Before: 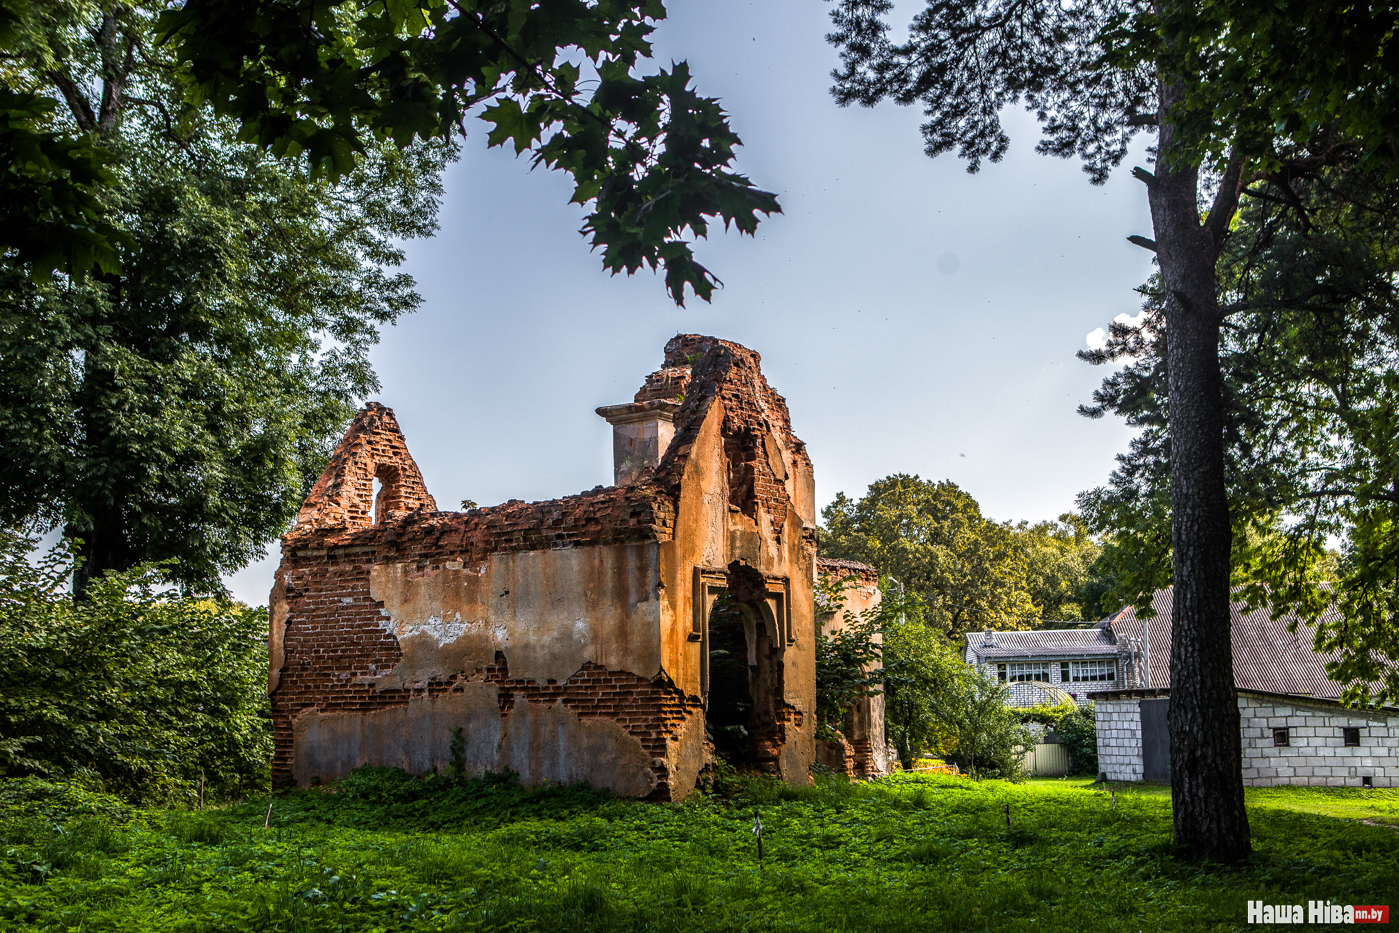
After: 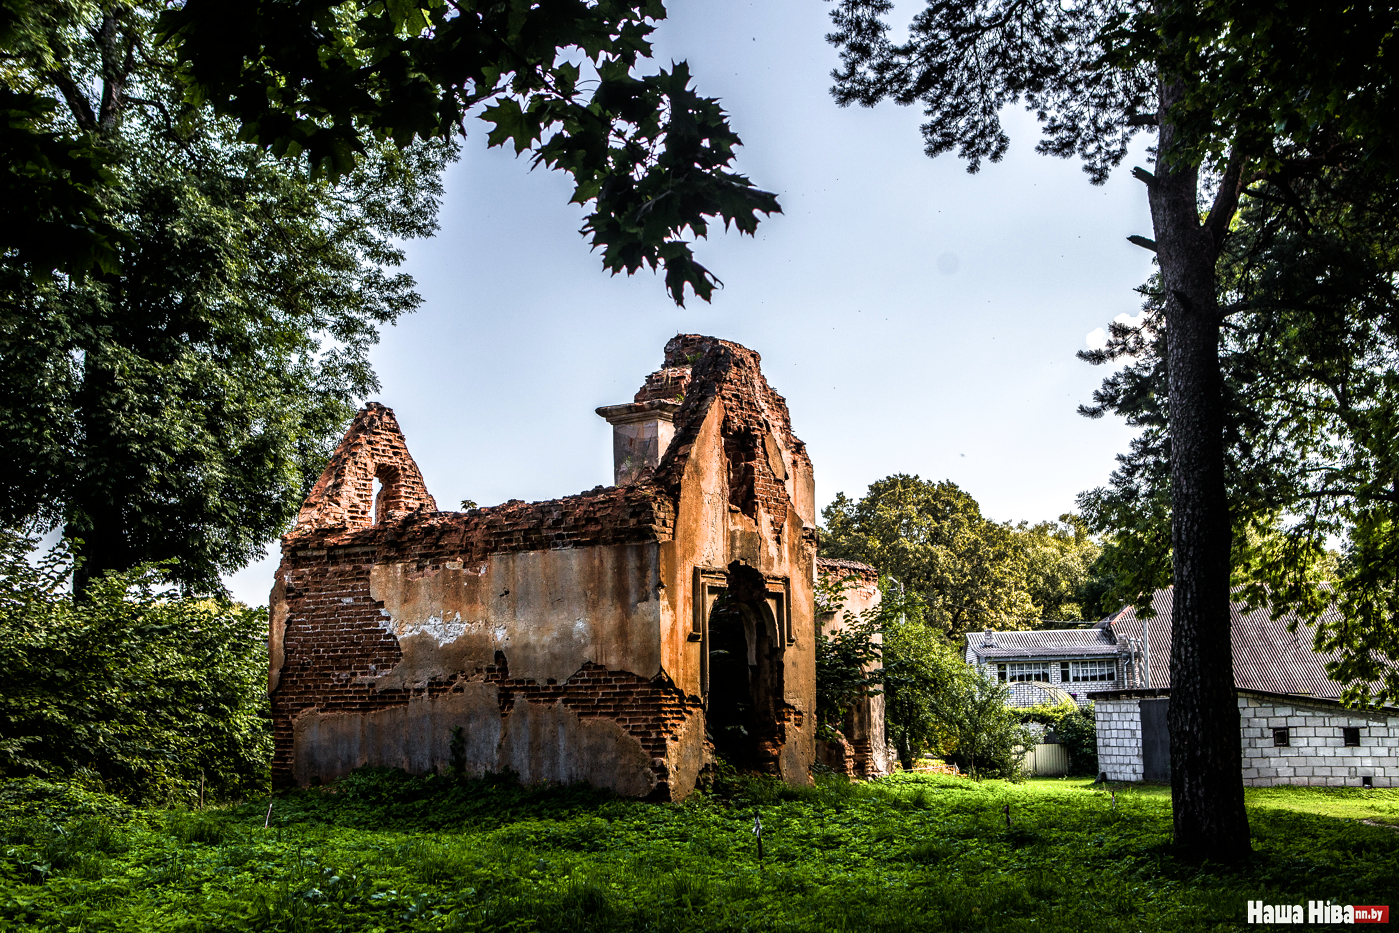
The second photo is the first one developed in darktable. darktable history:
filmic rgb: black relative exposure -7.98 EV, white relative exposure 2.33 EV, threshold 5.96 EV, hardness 6.53, enable highlight reconstruction true
